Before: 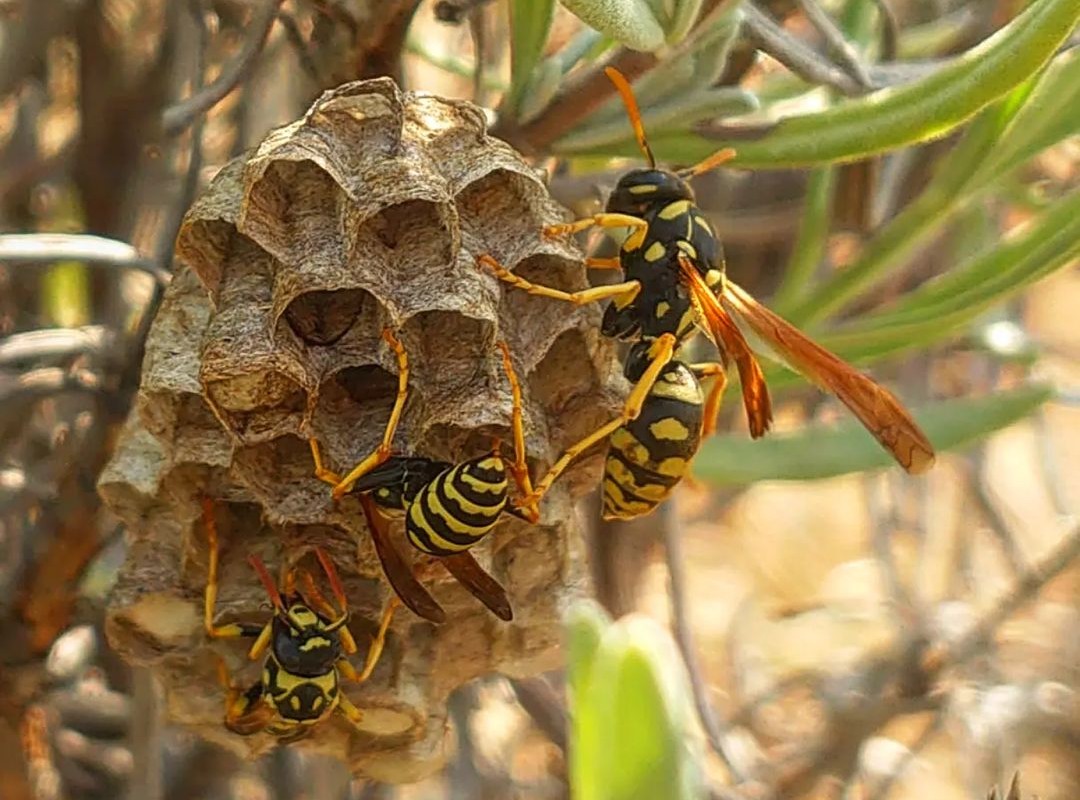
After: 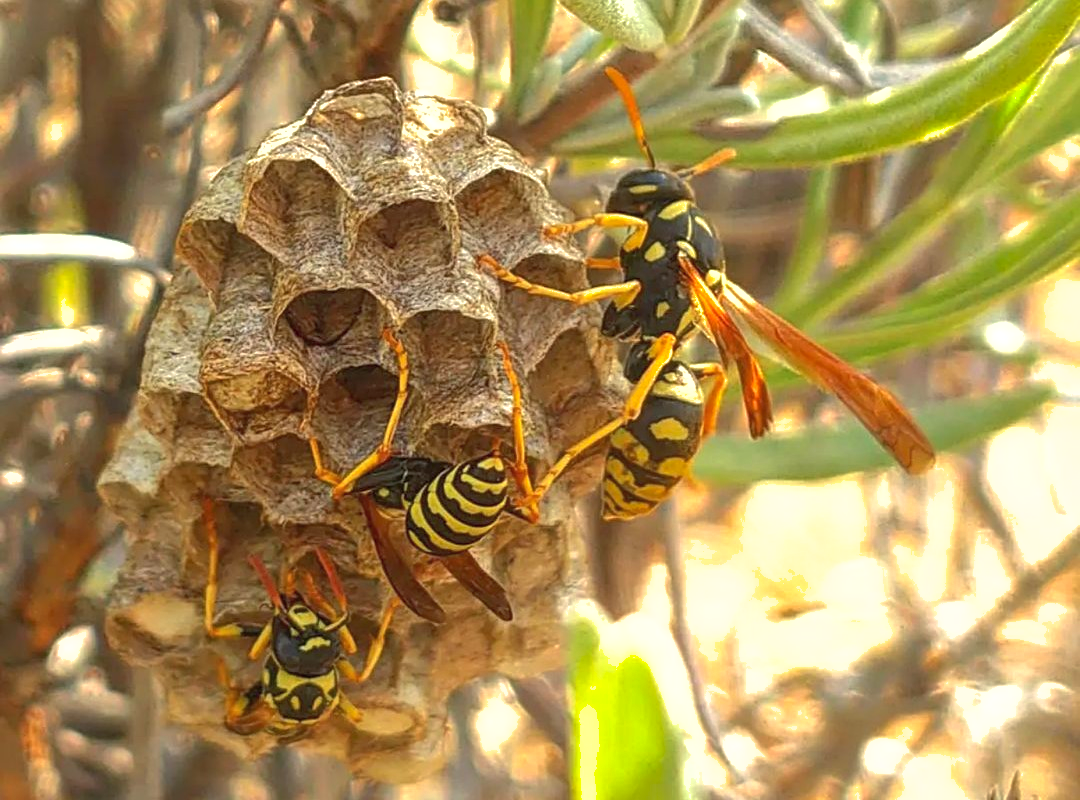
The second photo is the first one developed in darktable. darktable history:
exposure: black level correction 0, exposure 0.7 EV, compensate exposure bias true, compensate highlight preservation false
shadows and highlights: on, module defaults
